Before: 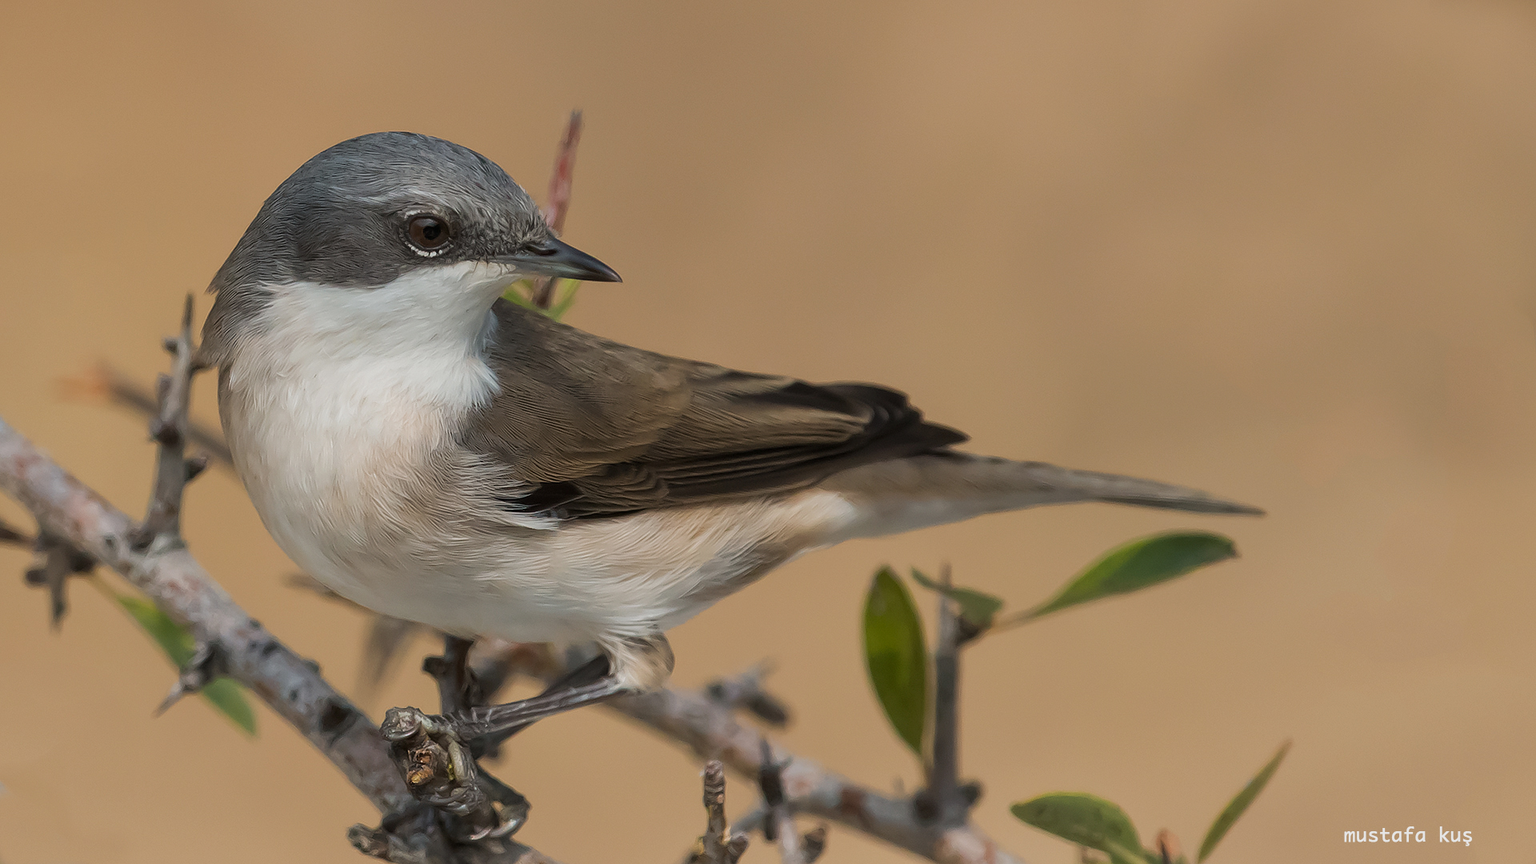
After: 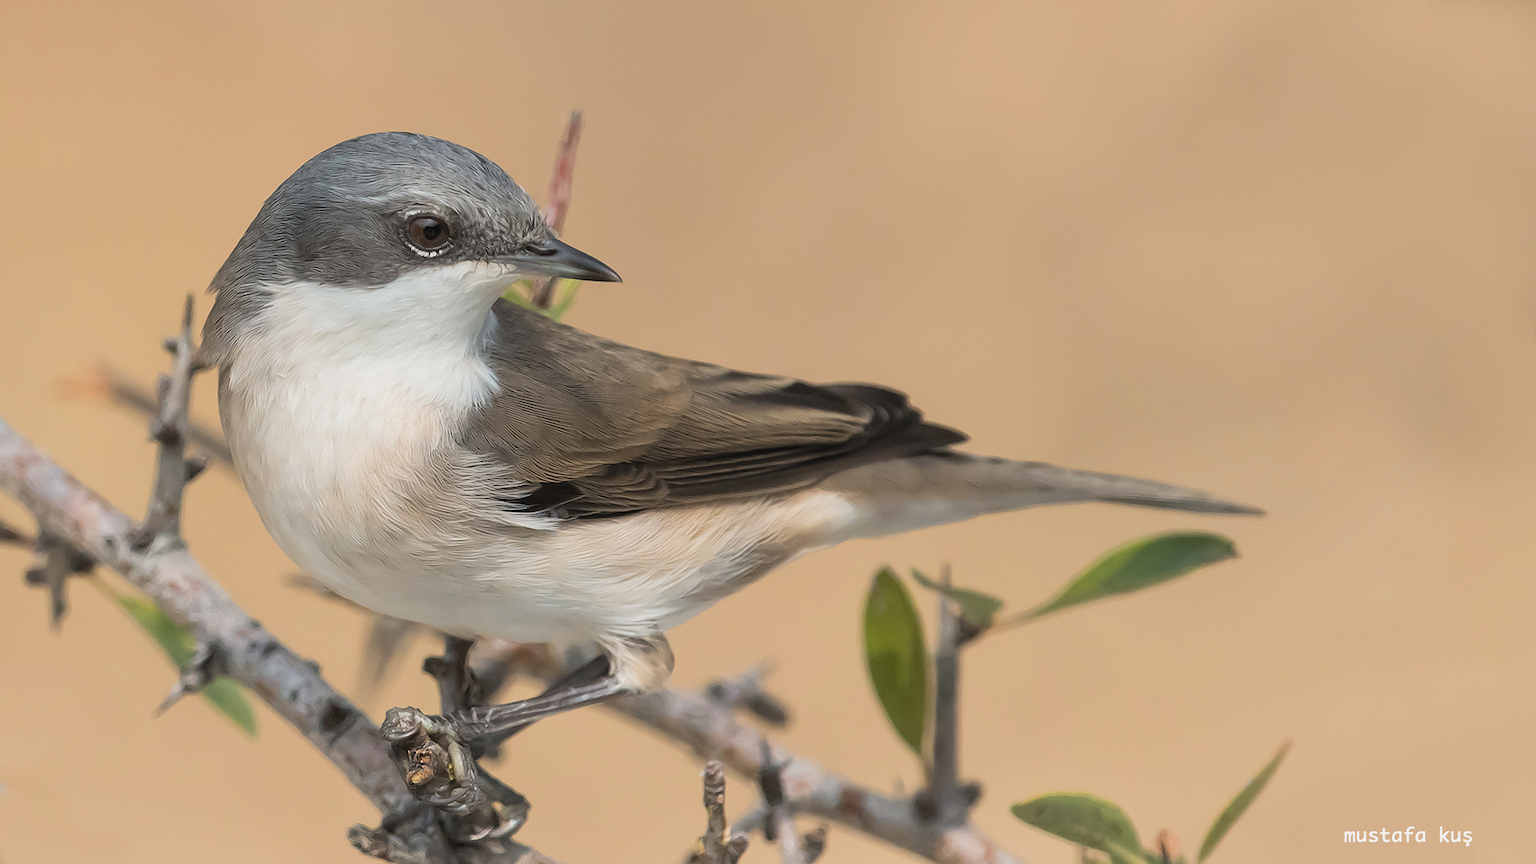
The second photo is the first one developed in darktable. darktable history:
contrast brightness saturation: contrast 0.143, brightness 0.222
